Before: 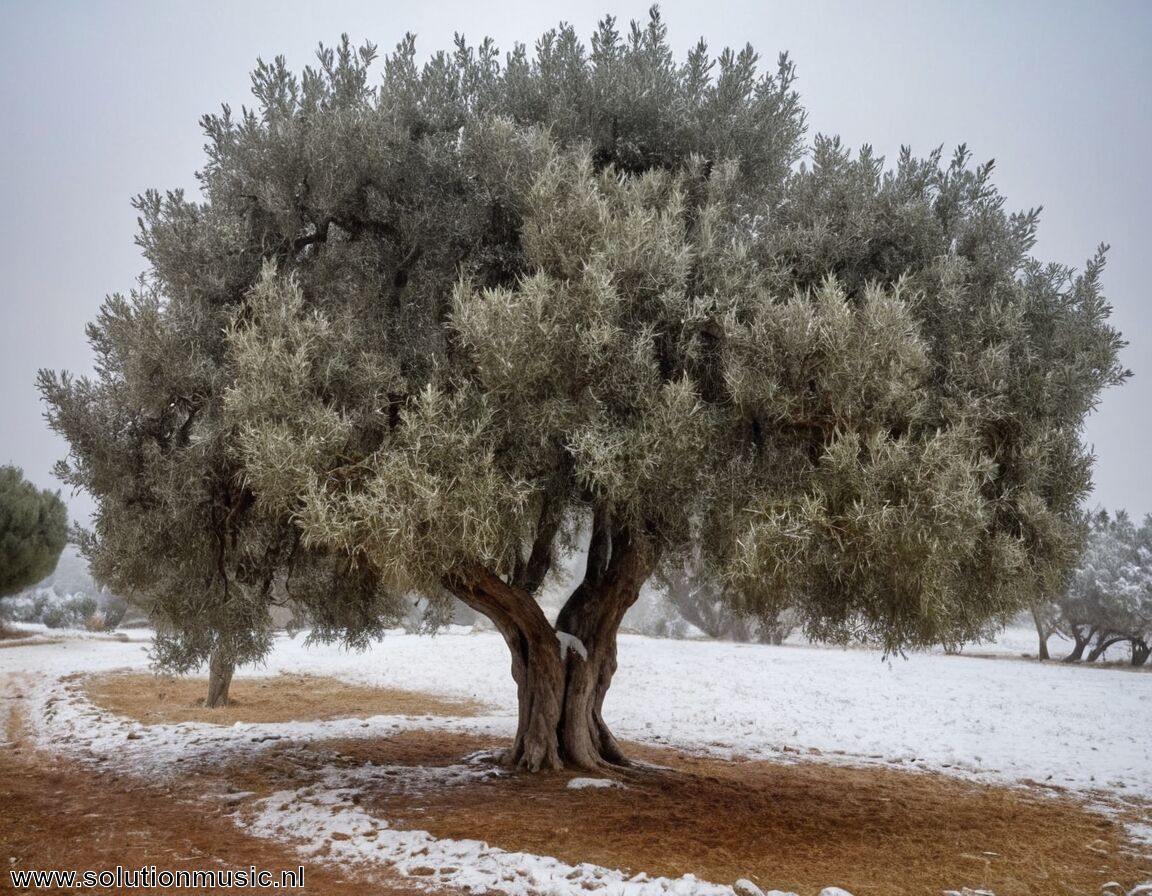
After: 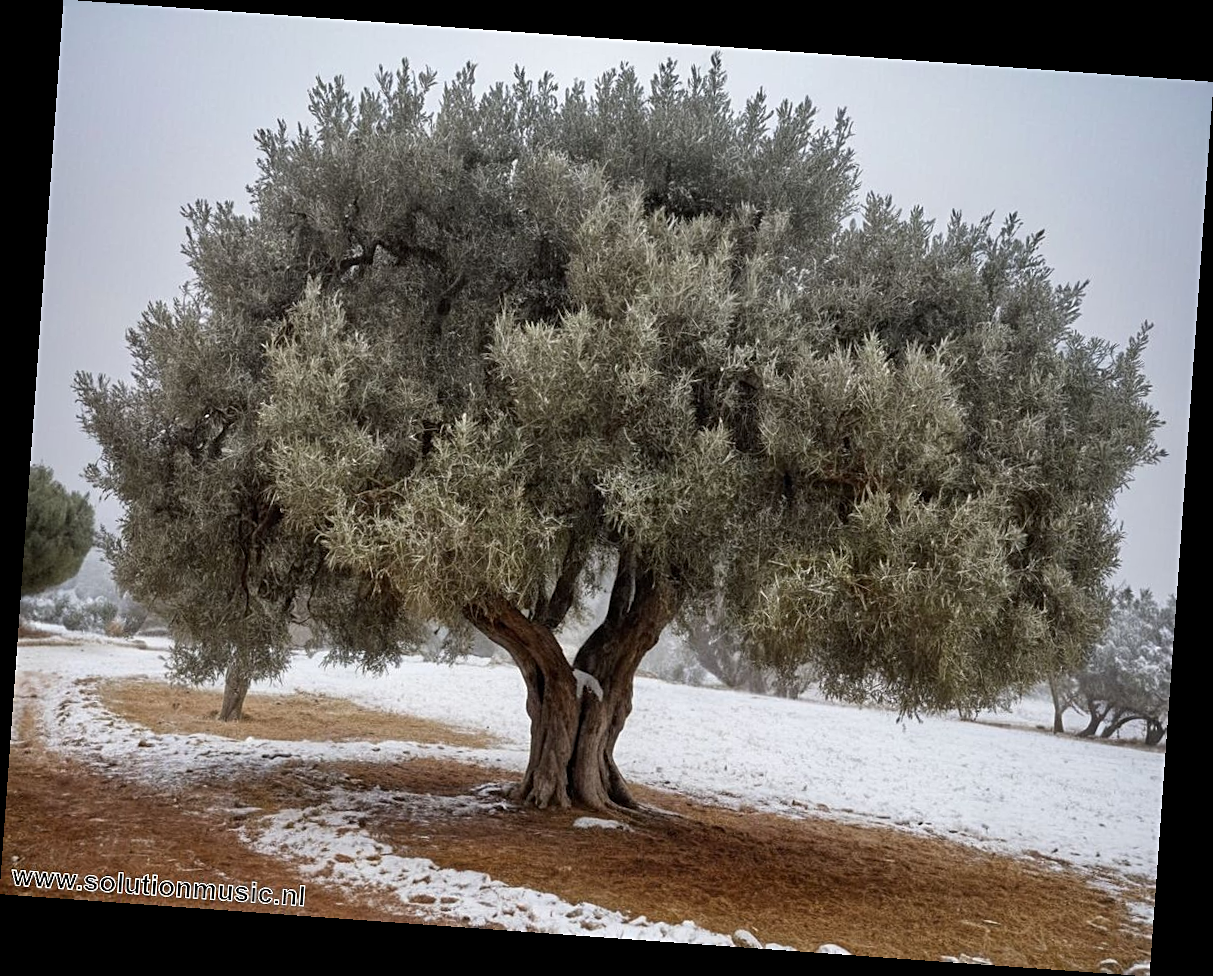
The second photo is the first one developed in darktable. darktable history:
sharpen: radius 2.167, amount 0.381, threshold 0
rotate and perspective: rotation 4.1°, automatic cropping off
color balance rgb: on, module defaults
